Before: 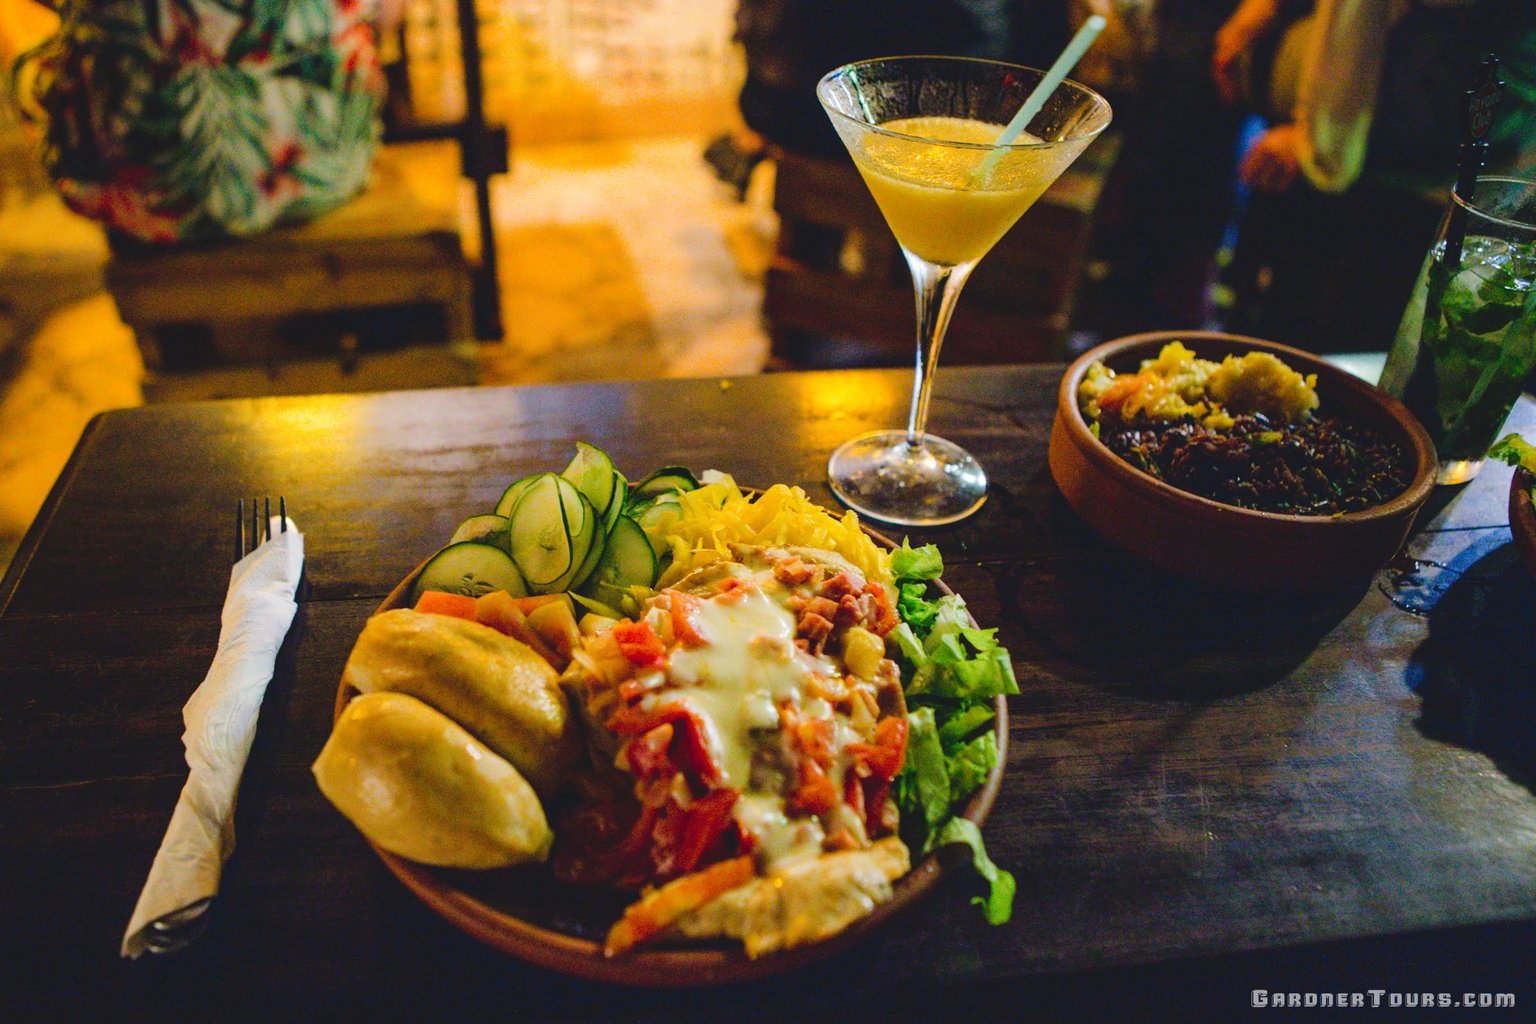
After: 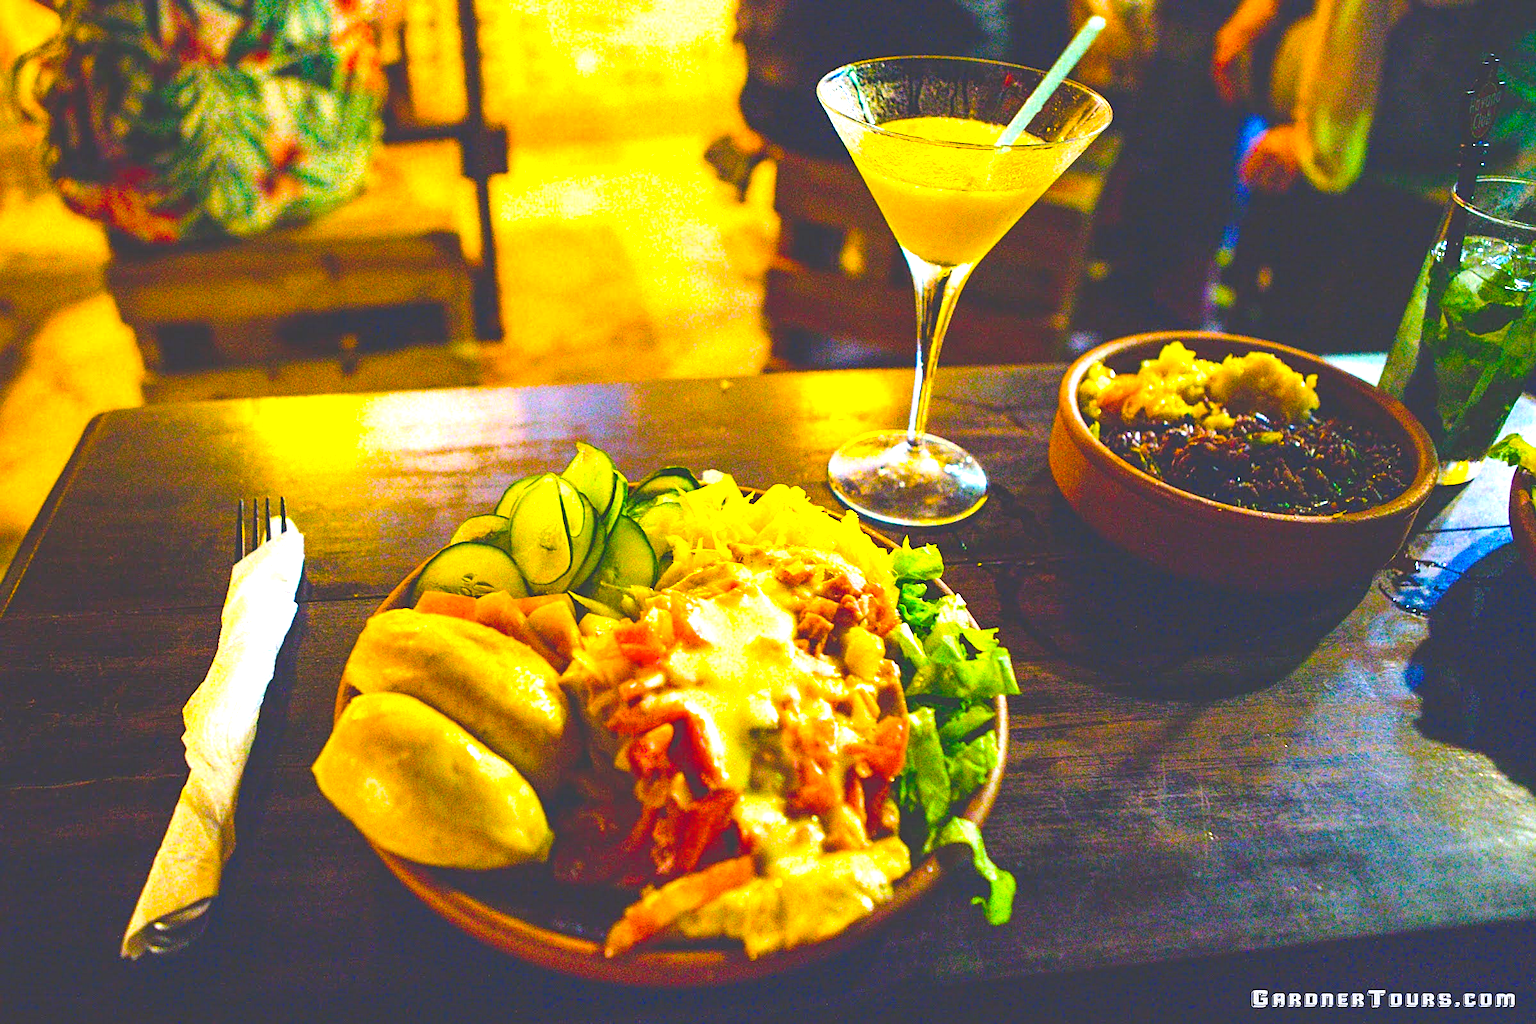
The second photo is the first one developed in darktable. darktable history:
sharpen: on, module defaults
exposure: exposure 0.485 EV, compensate highlight preservation false
contrast brightness saturation: contrast -0.15, brightness 0.05, saturation -0.12
color balance rgb: linear chroma grading › global chroma 10%, perceptual saturation grading › global saturation 40%, perceptual brilliance grading › global brilliance 30%, global vibrance 20%
